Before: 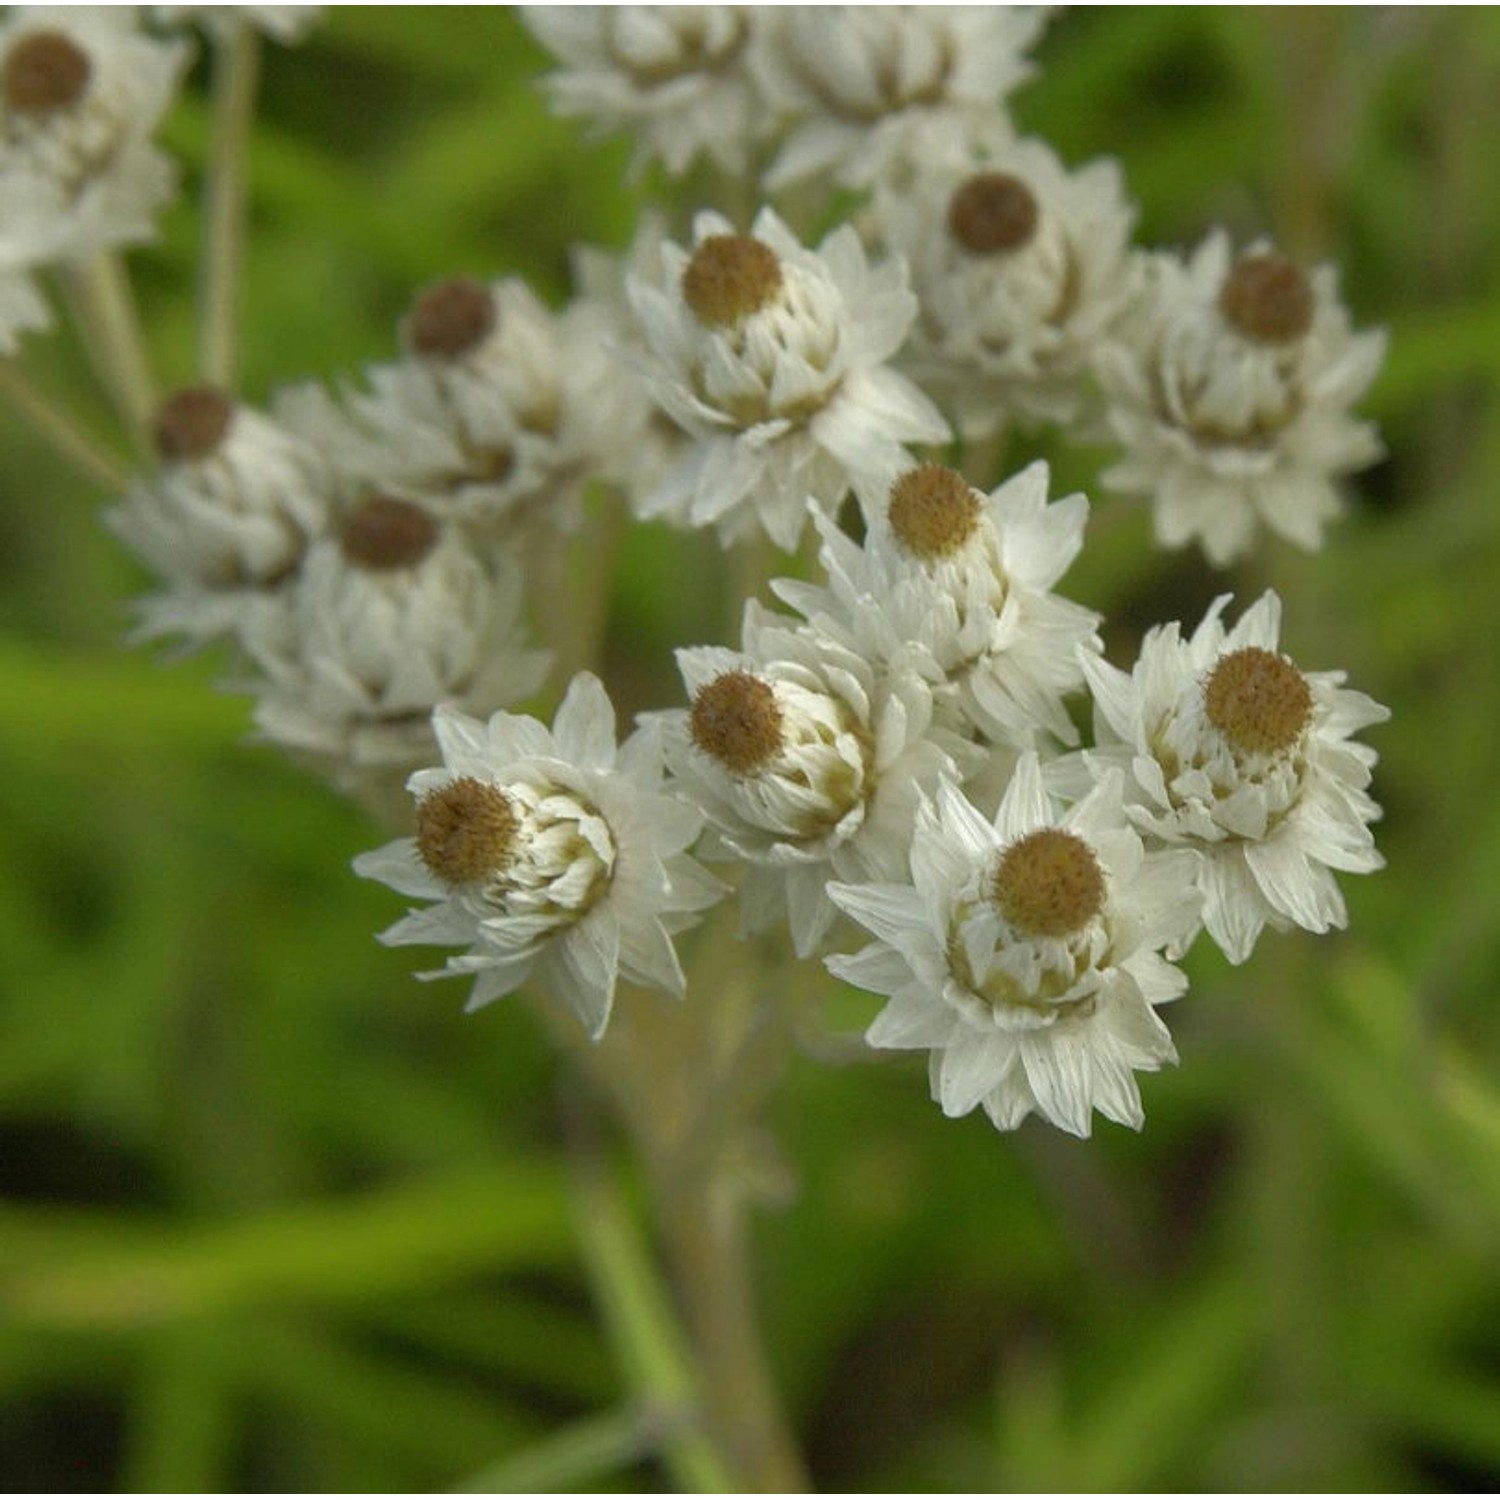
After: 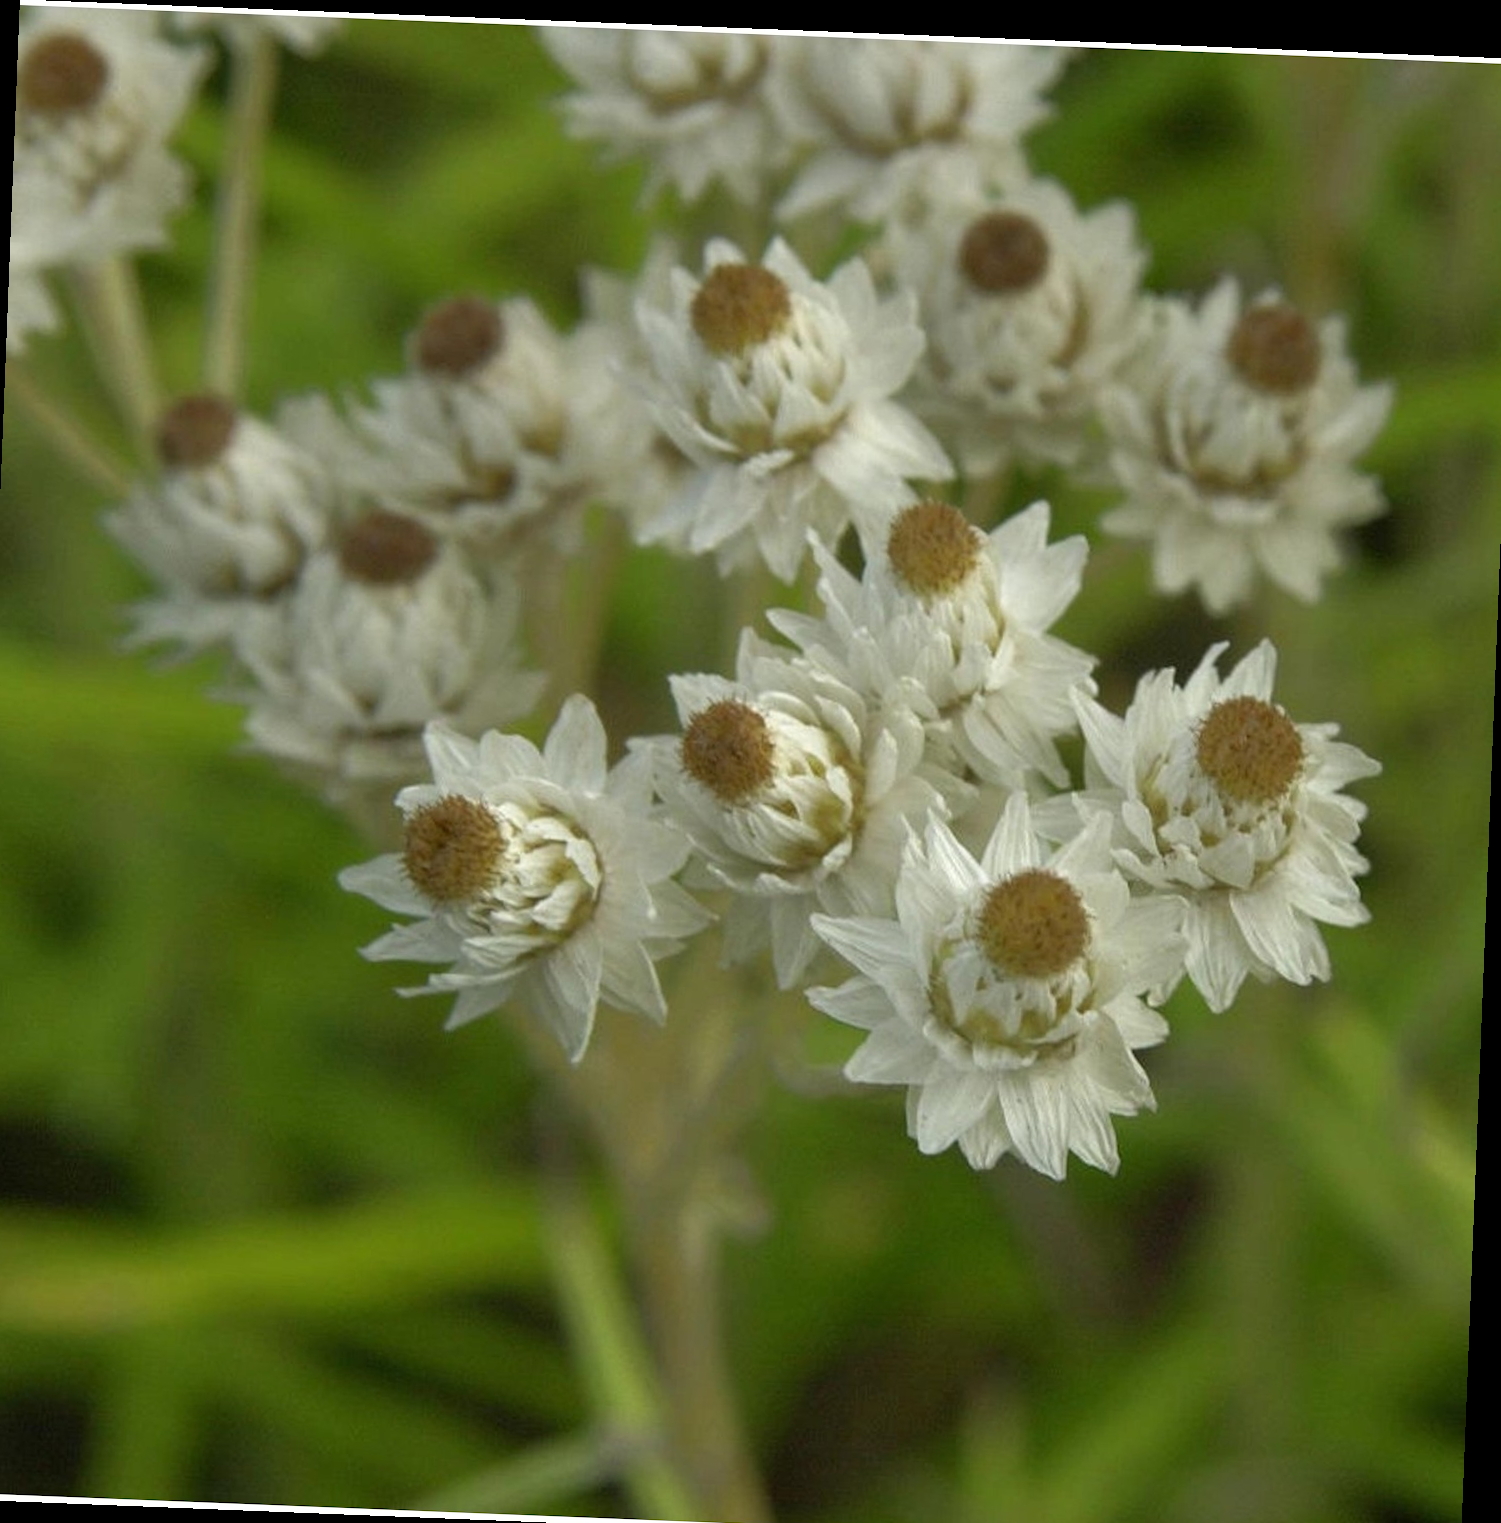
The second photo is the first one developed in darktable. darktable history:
rotate and perspective: rotation 2.27°, automatic cropping off
crop and rotate: left 2.536%, right 1.107%, bottom 2.246%
